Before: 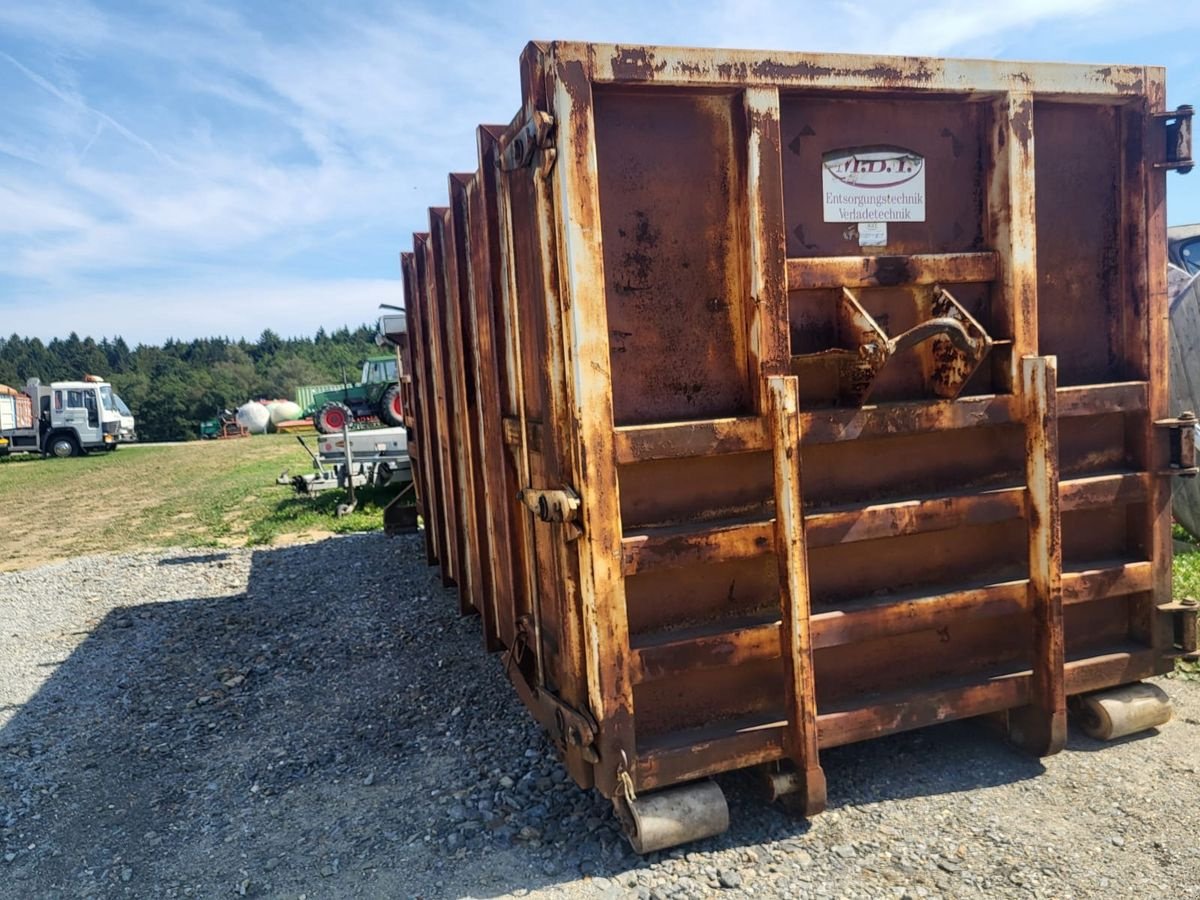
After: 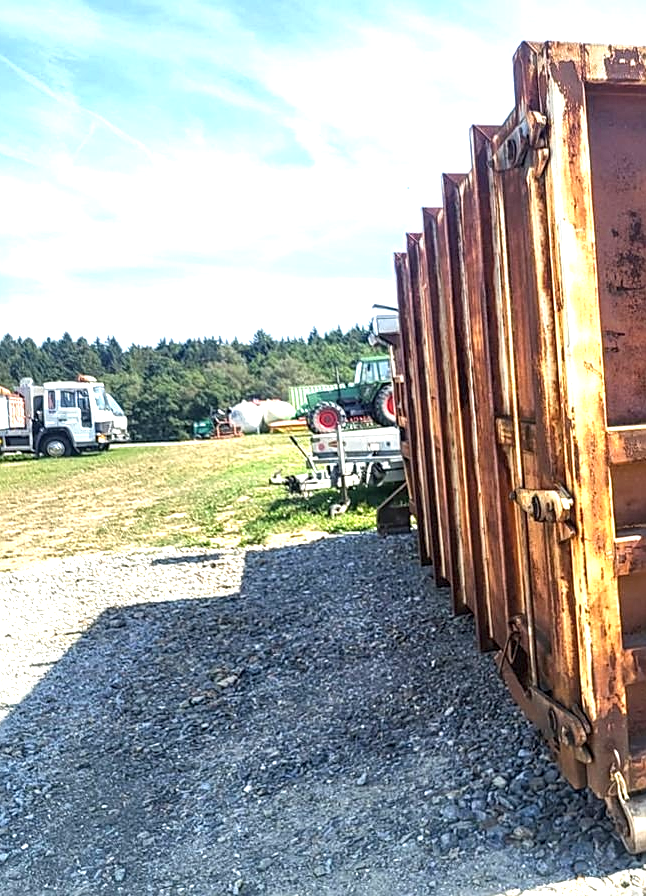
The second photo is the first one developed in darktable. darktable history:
sharpen: on, module defaults
crop: left 0.62%, right 45.529%, bottom 0.08%
exposure: black level correction 0, exposure 1.099 EV, compensate highlight preservation false
local contrast: on, module defaults
